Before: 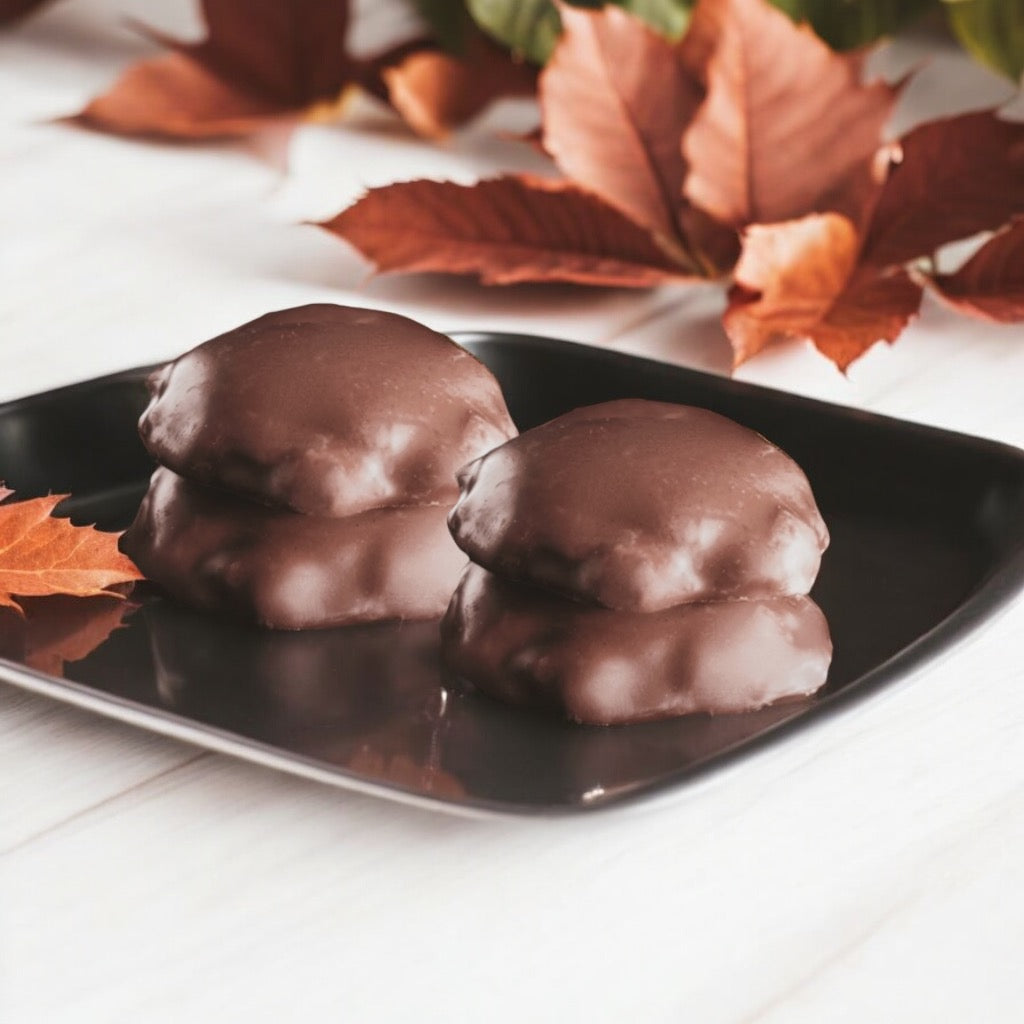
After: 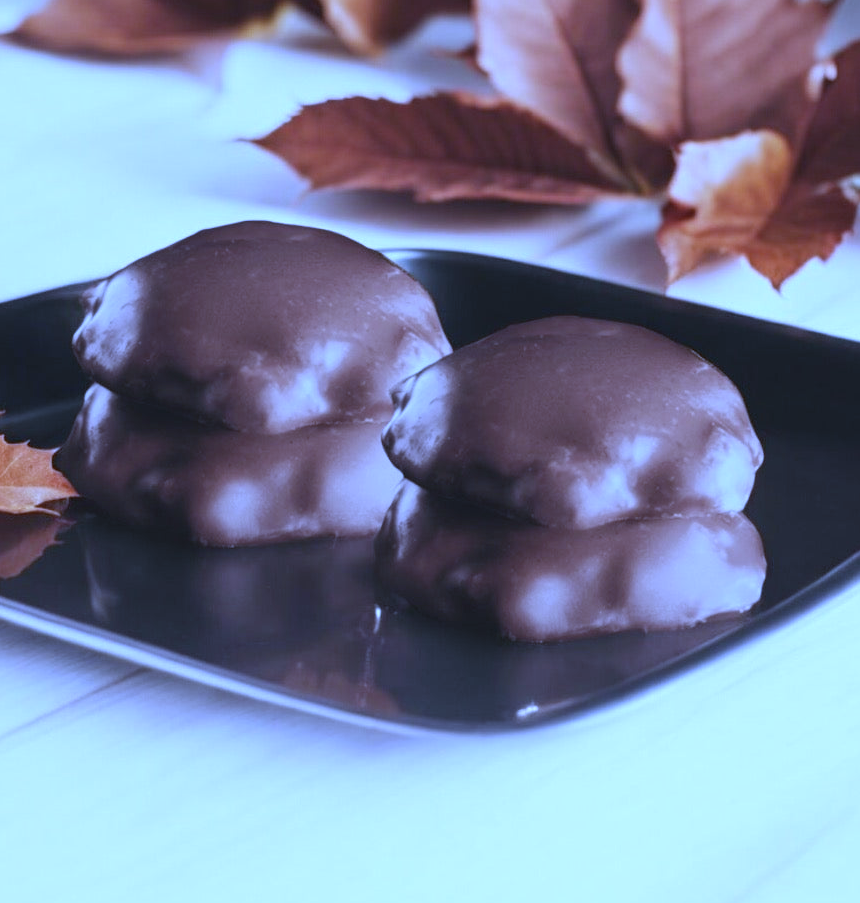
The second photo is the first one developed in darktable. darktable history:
crop: left 6.446%, top 8.188%, right 9.538%, bottom 3.548%
white balance: red 0.766, blue 1.537
